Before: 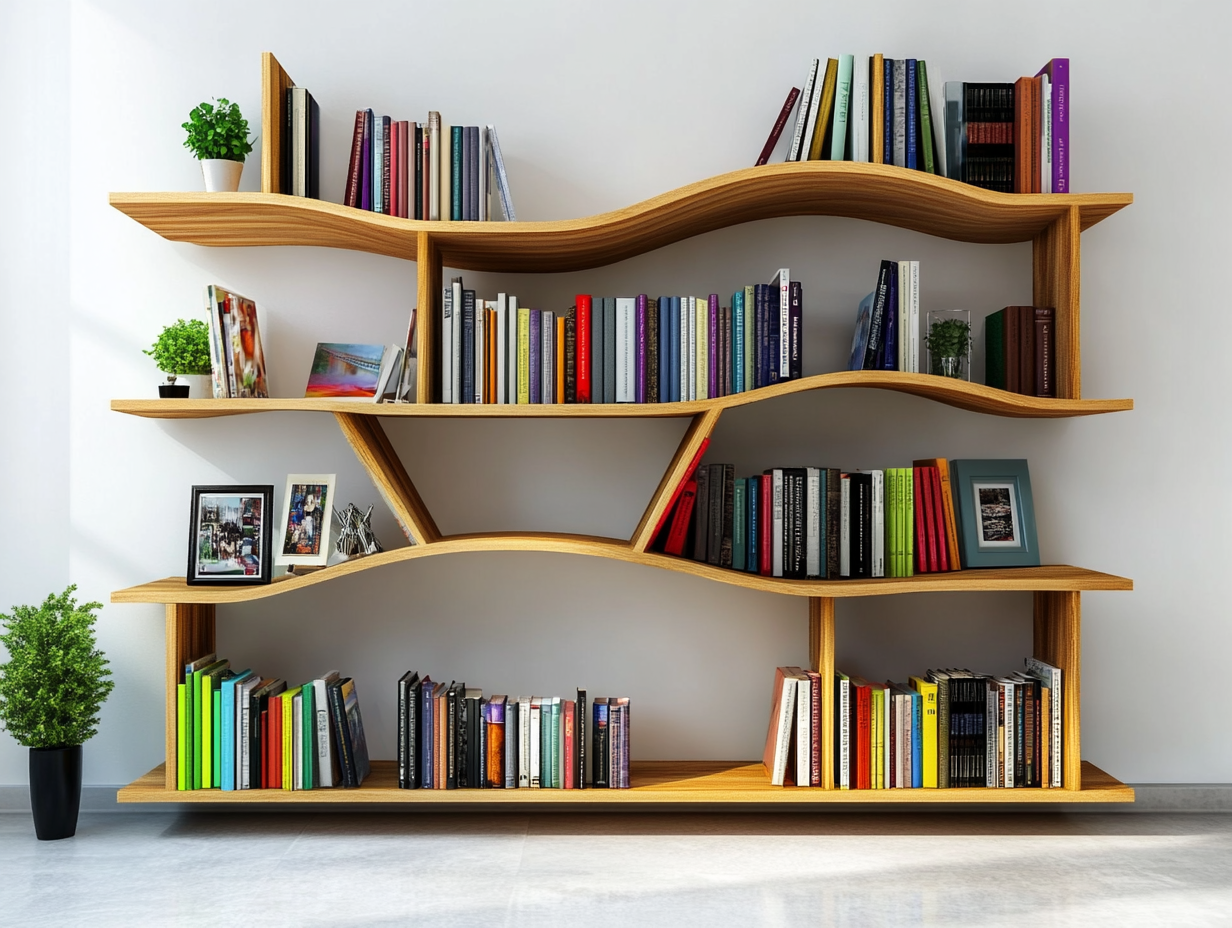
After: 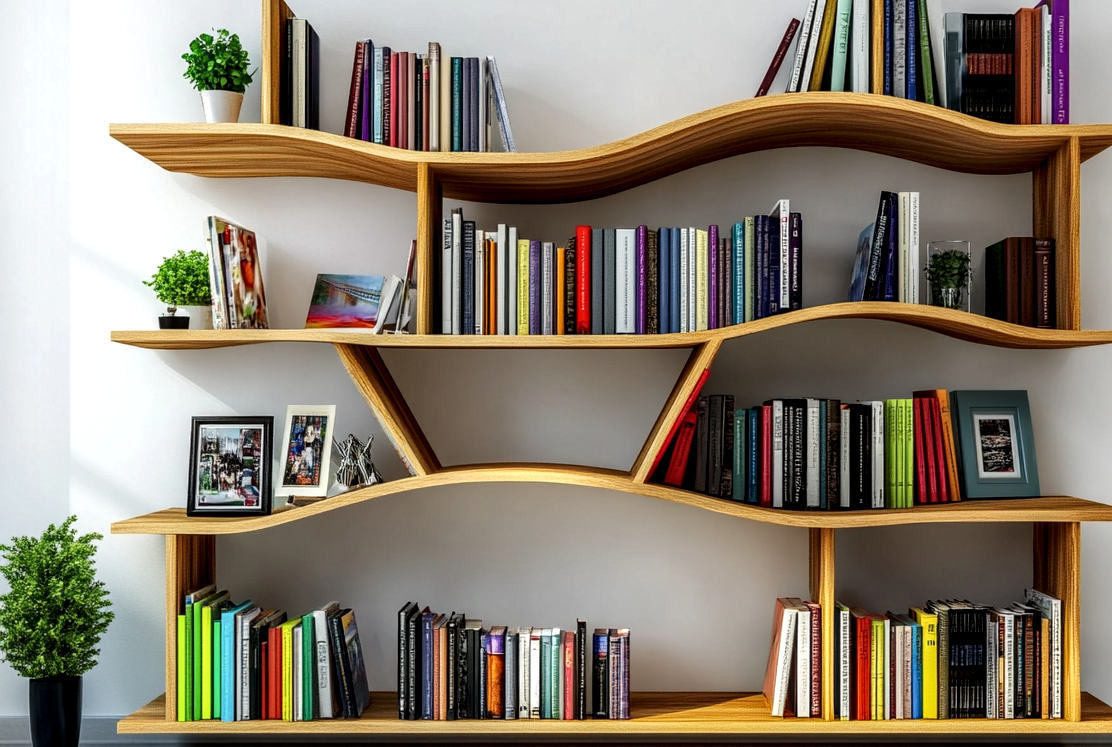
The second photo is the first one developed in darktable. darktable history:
local contrast: detail 150%
crop: top 7.49%, right 9.717%, bottom 11.943%
